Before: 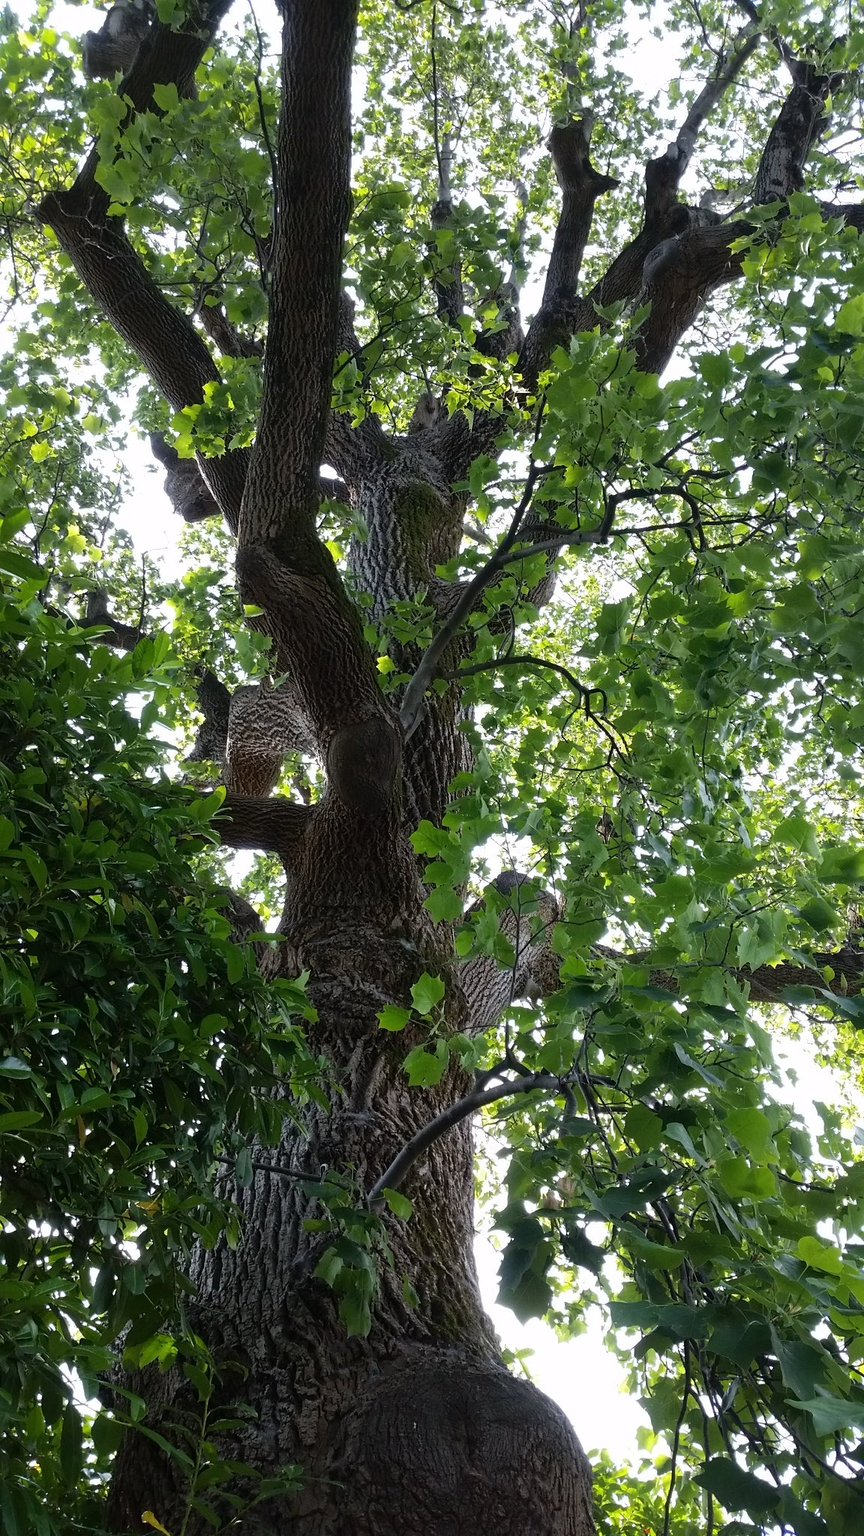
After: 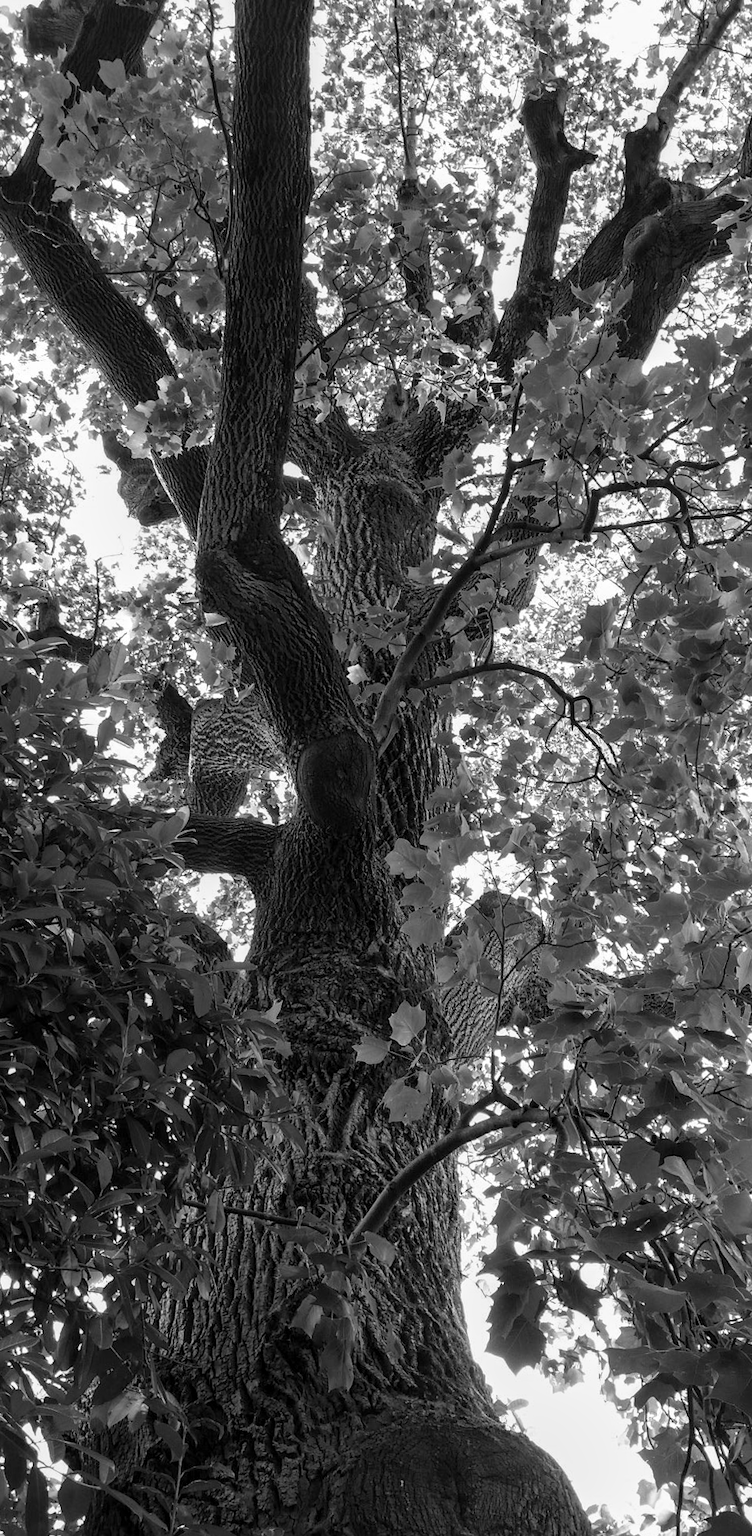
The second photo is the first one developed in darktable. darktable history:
local contrast: on, module defaults
monochrome: a 32, b 64, size 2.3
haze removal: compatibility mode true, adaptive false
crop and rotate: angle 1°, left 4.281%, top 0.642%, right 11.383%, bottom 2.486%
